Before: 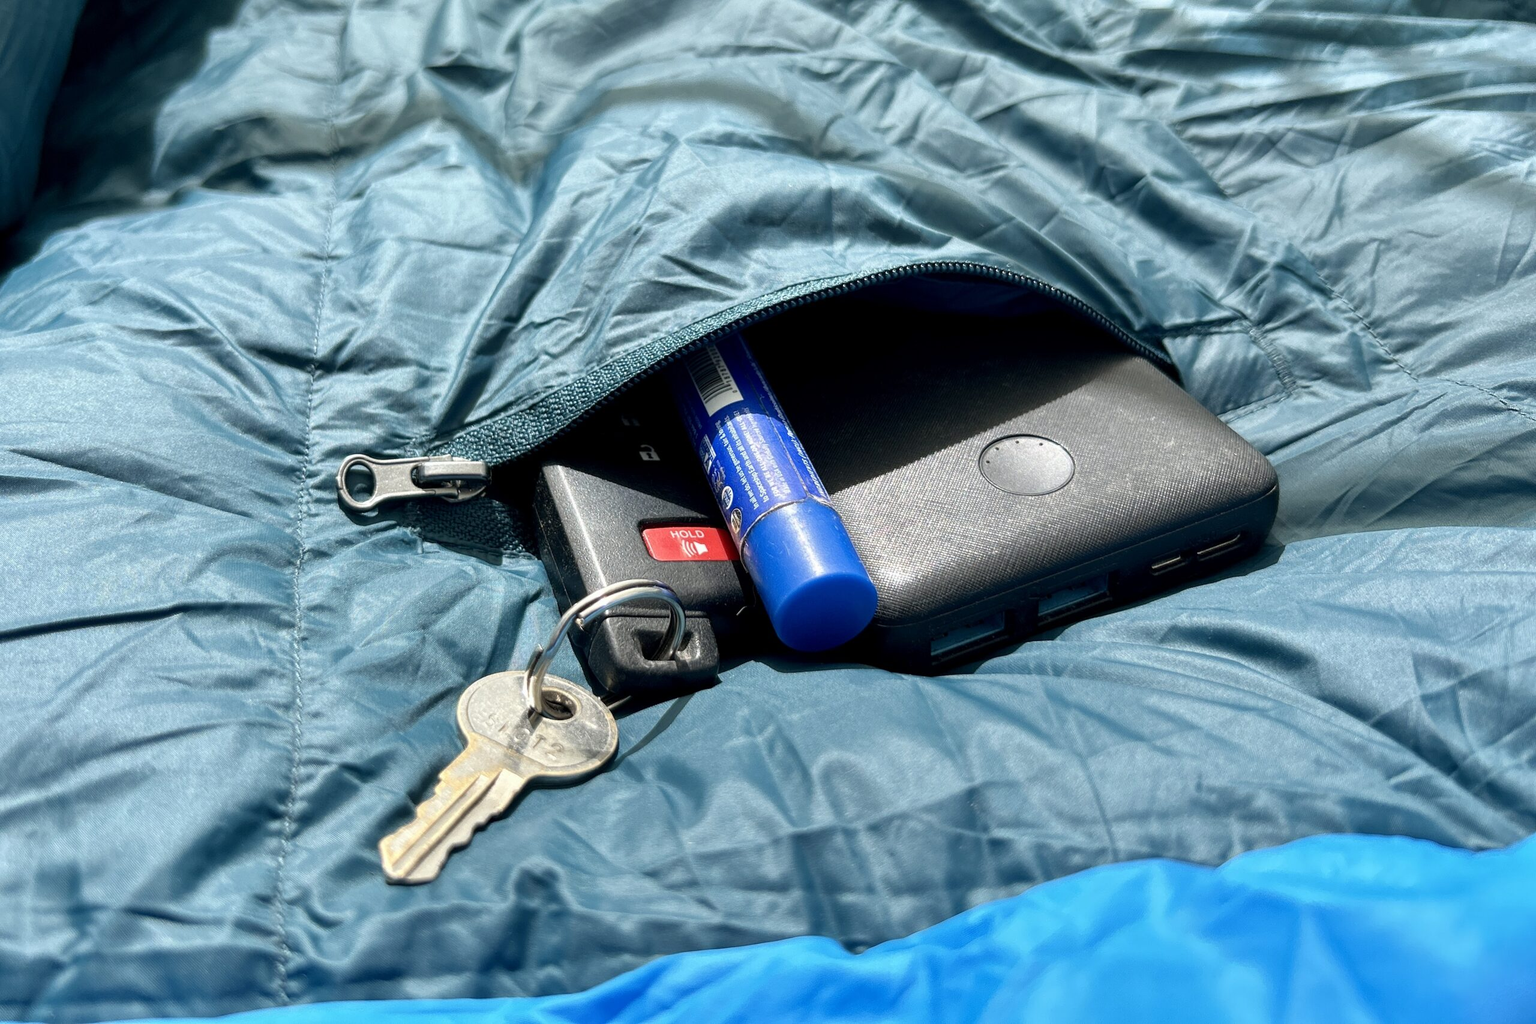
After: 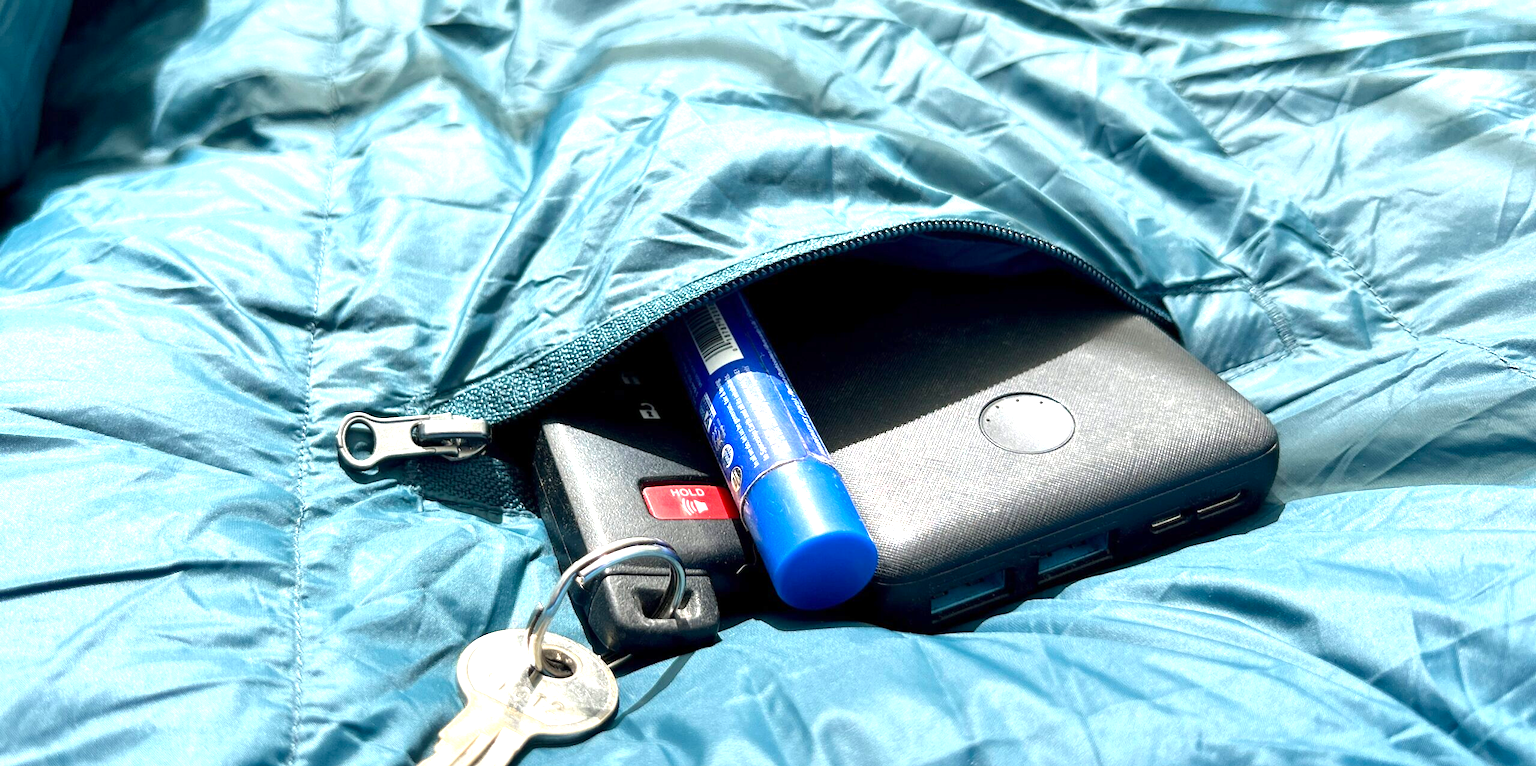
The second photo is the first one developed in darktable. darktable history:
exposure: exposure 1 EV, compensate exposure bias true, compensate highlight preservation false
crop: top 4.143%, bottom 21.029%
